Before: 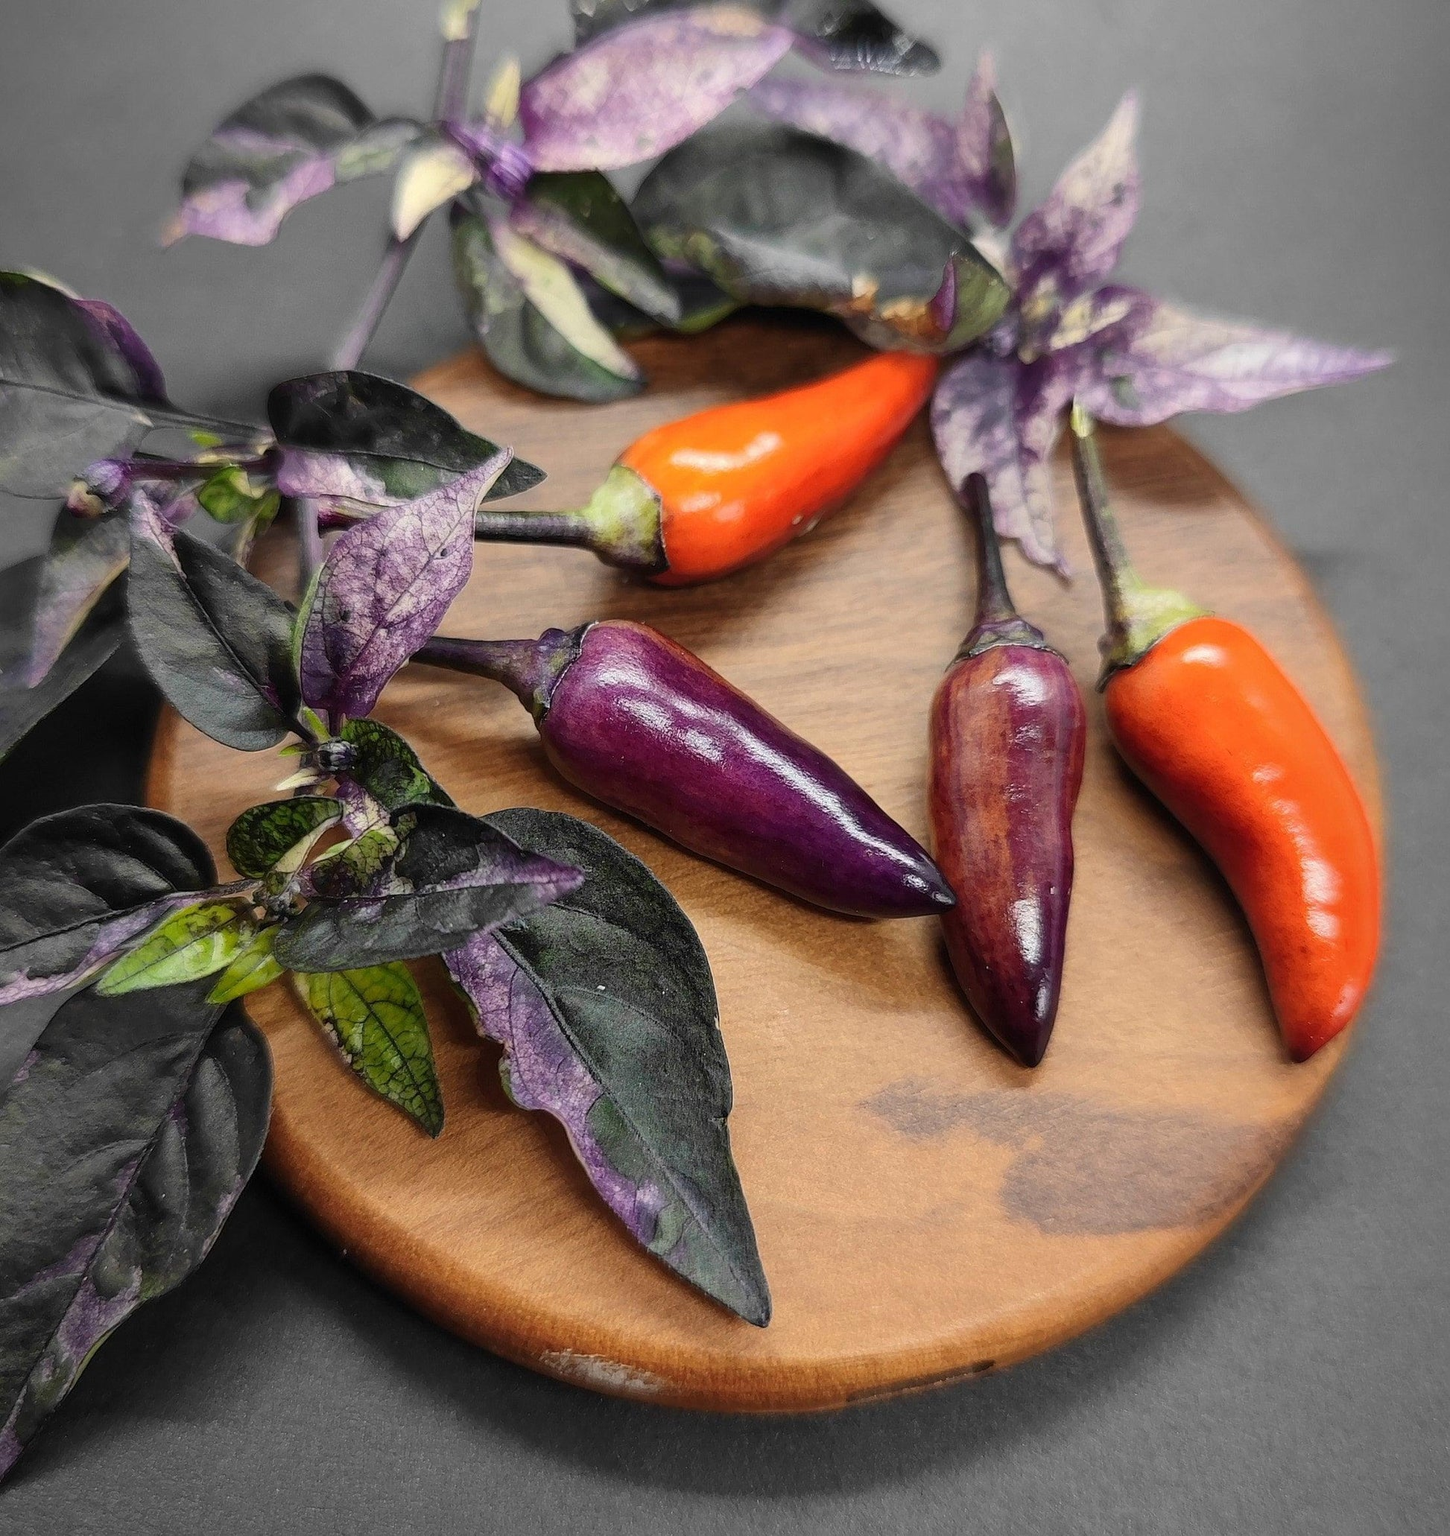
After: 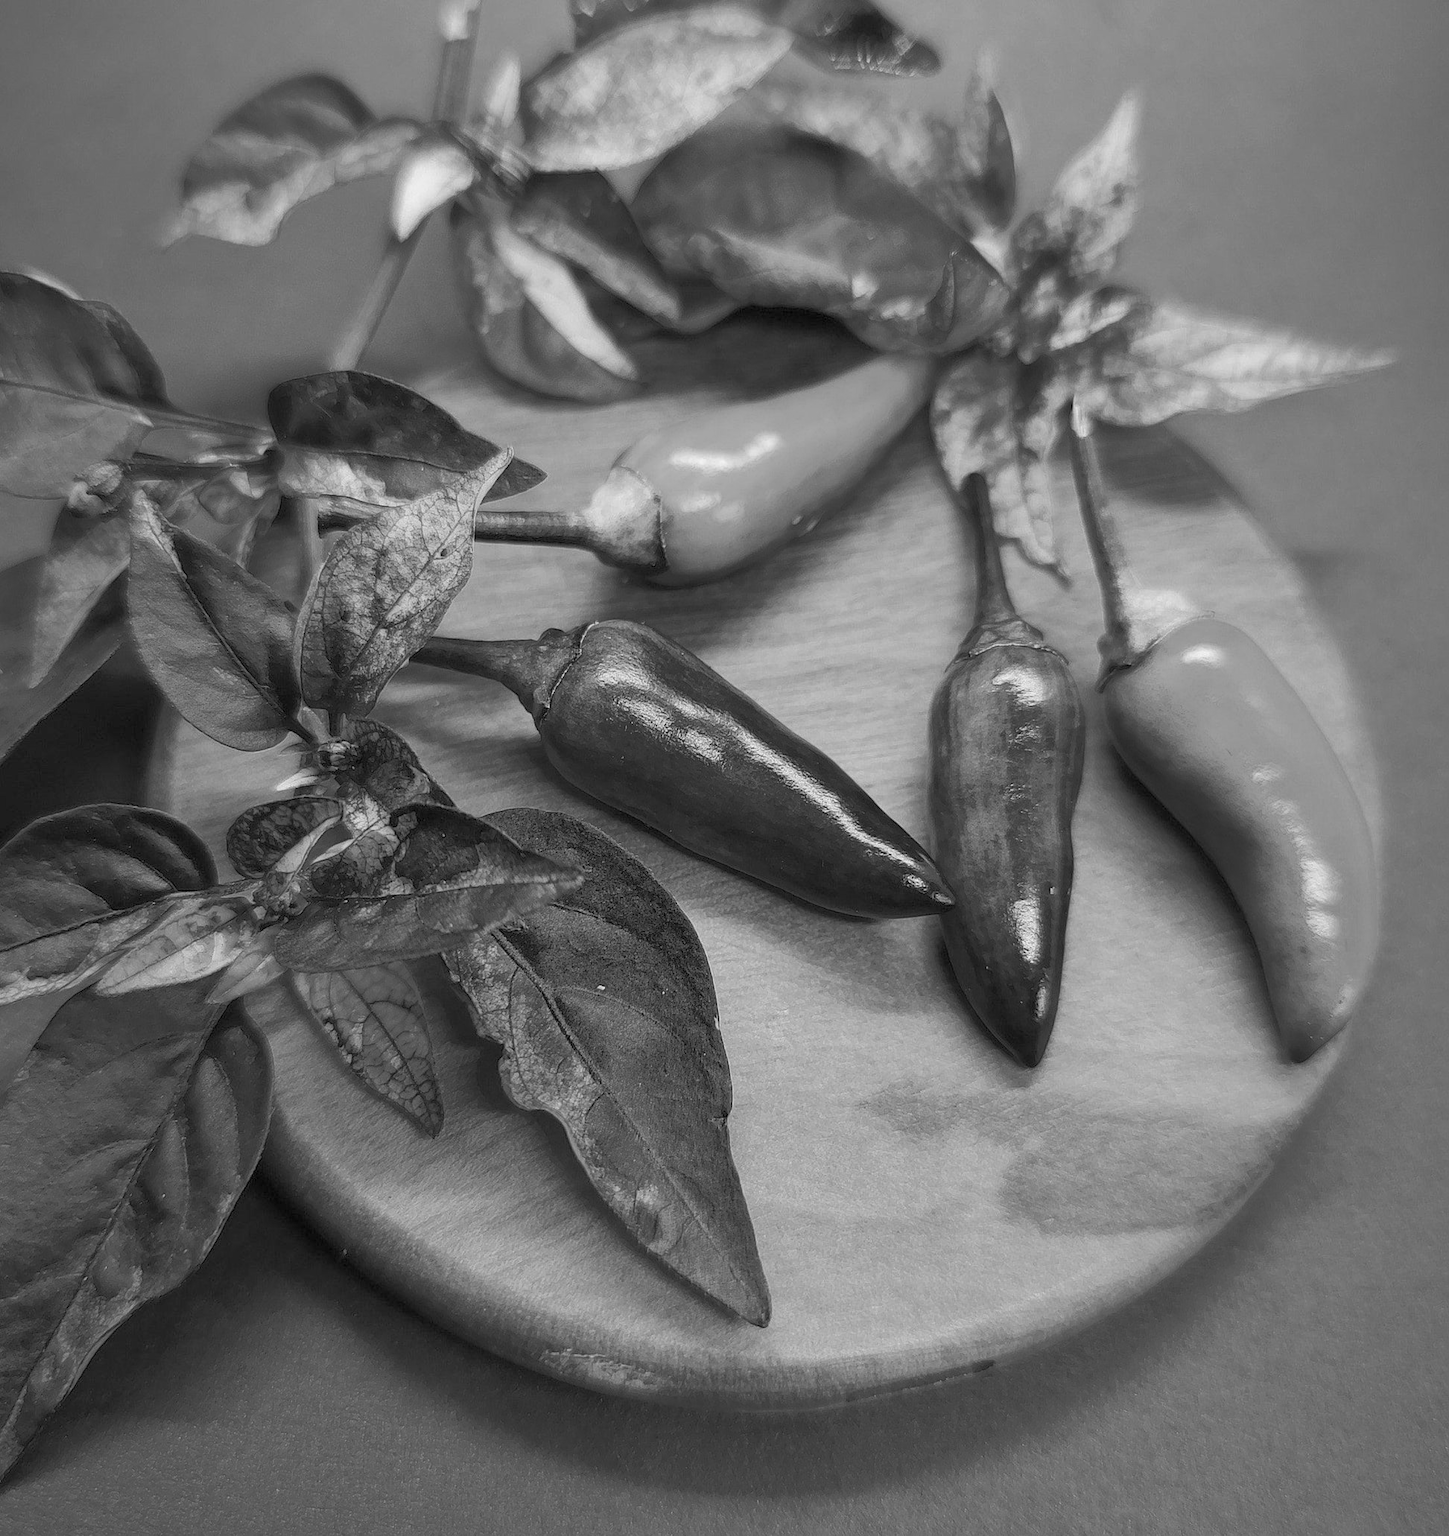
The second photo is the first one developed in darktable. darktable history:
monochrome: a 30.25, b 92.03
shadows and highlights: shadows 12, white point adjustment 1.2, soften with gaussian
rgb curve: curves: ch0 [(0, 0) (0.072, 0.166) (0.217, 0.293) (0.414, 0.42) (1, 1)], compensate middle gray true, preserve colors basic power
